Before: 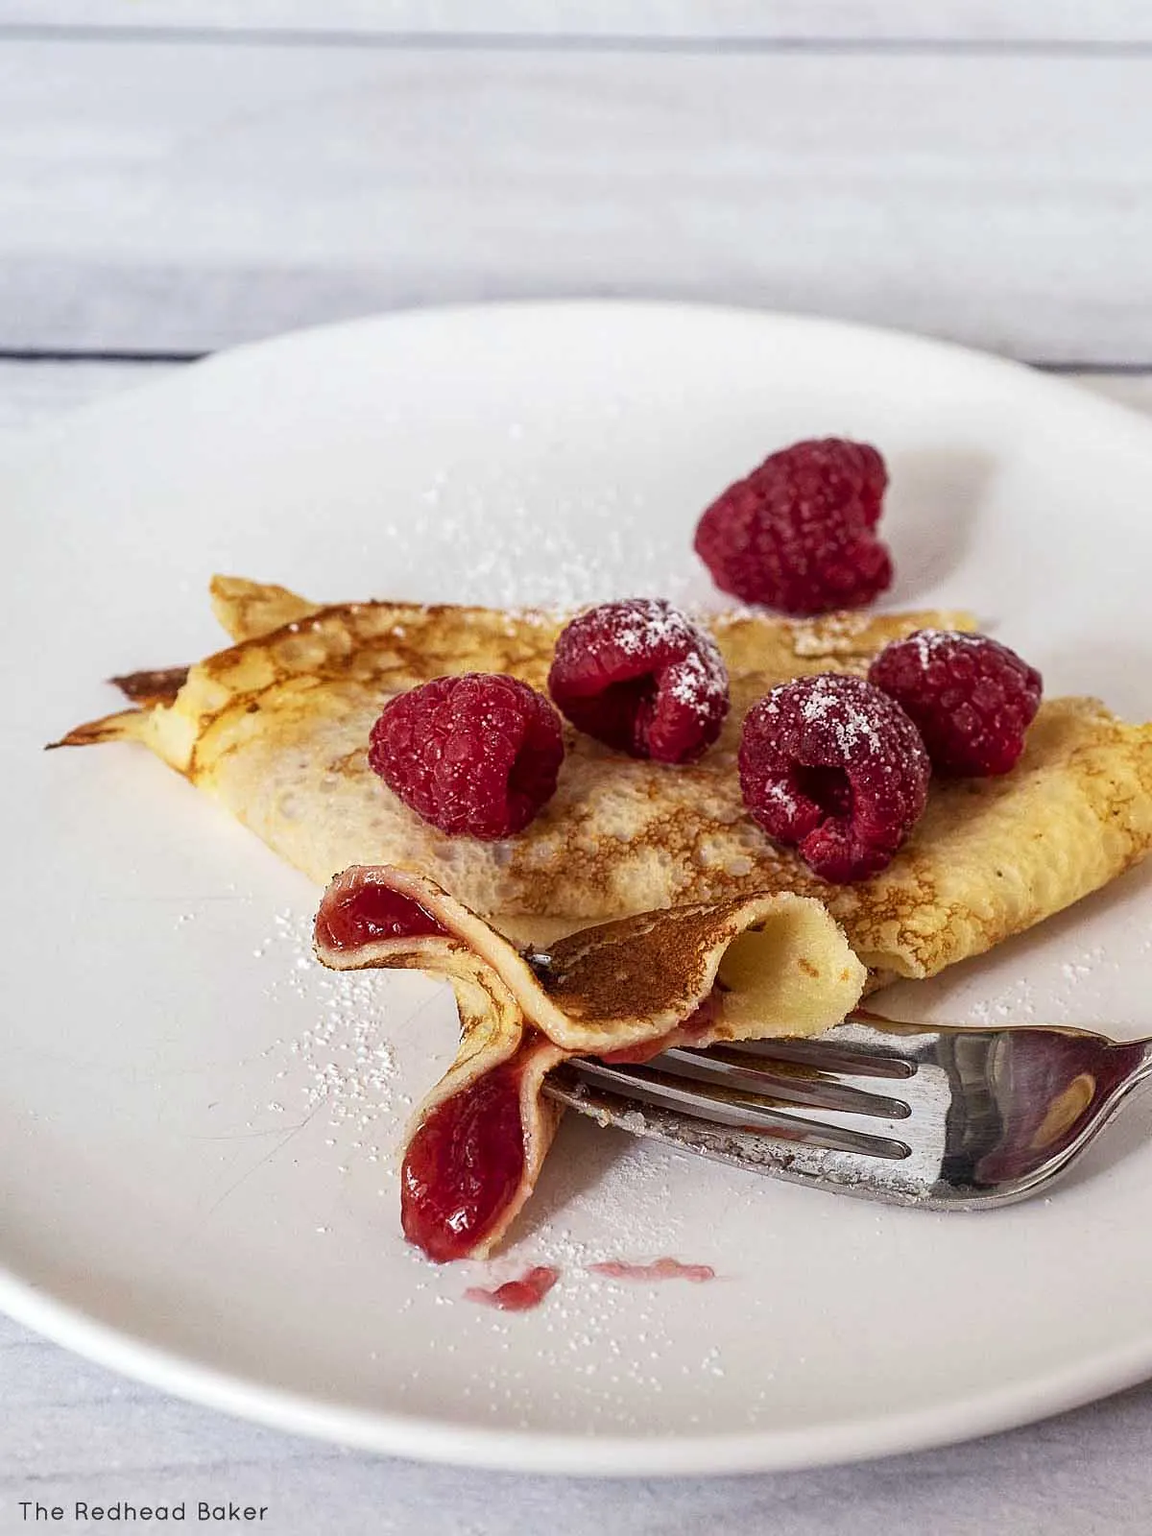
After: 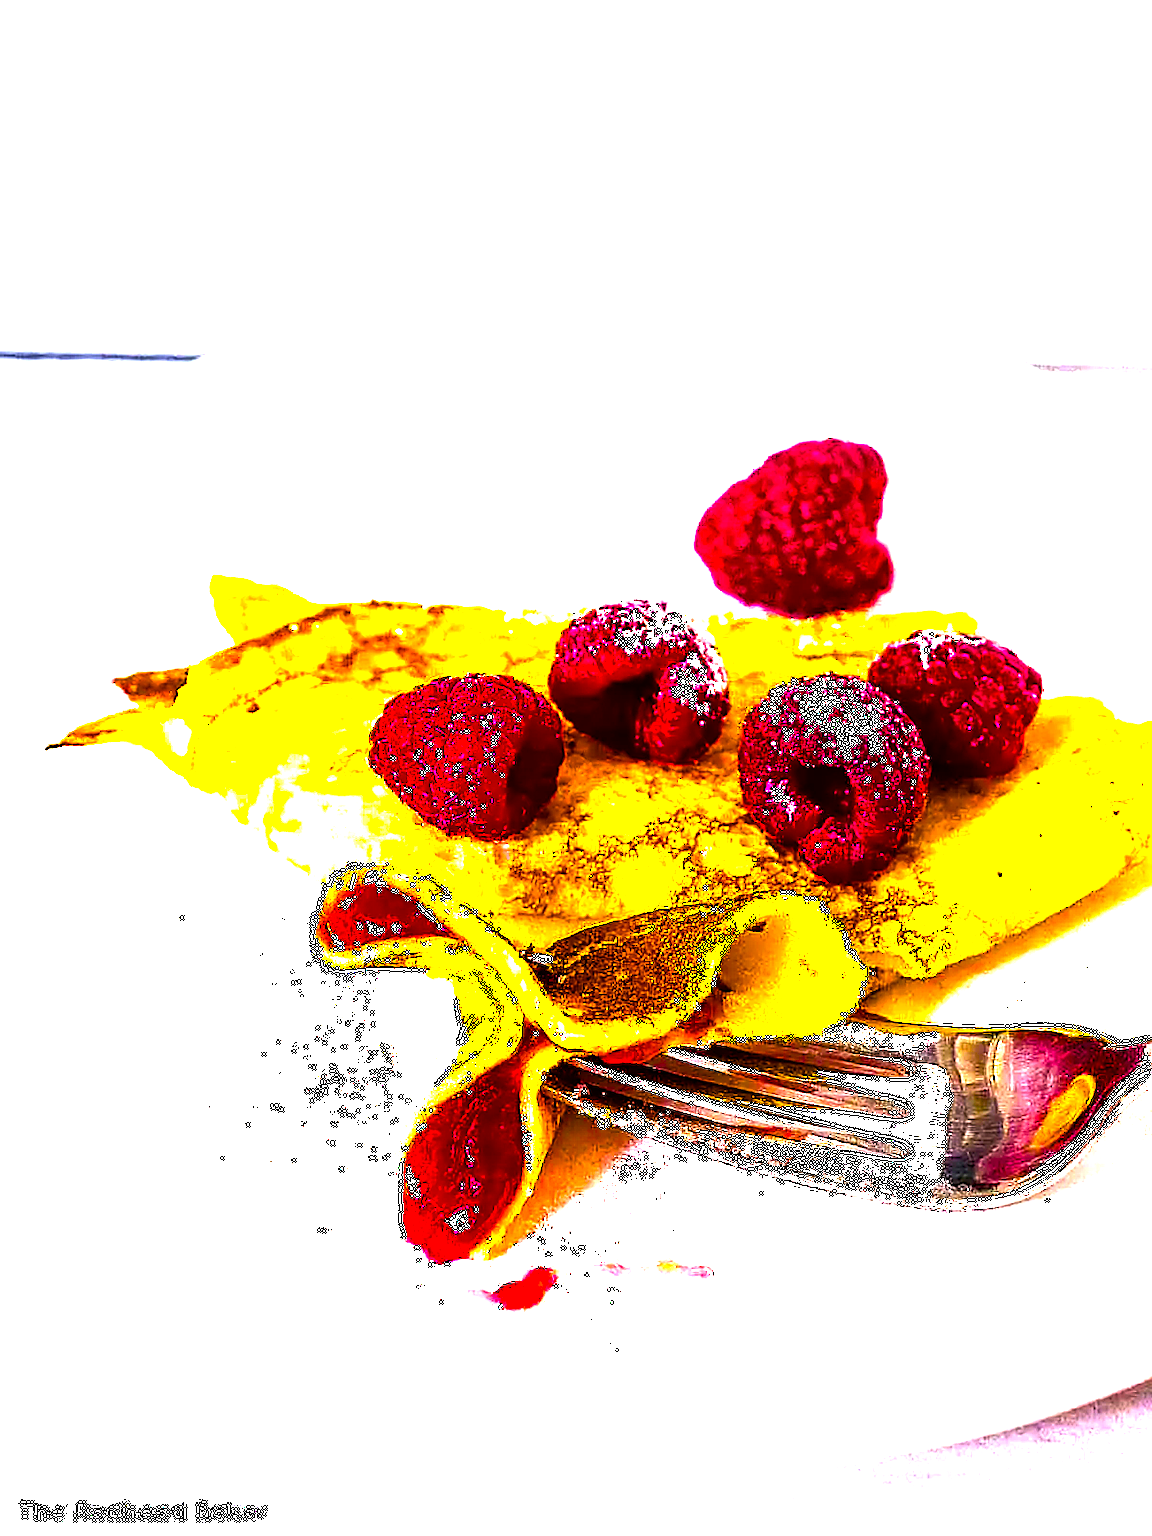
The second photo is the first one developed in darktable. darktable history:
color balance rgb: linear chroma grading › global chroma 20%, perceptual saturation grading › global saturation 65%, perceptual saturation grading › highlights 60%, perceptual saturation grading › mid-tones 50%, perceptual saturation grading › shadows 50%, perceptual brilliance grading › global brilliance 30%, perceptual brilliance grading › highlights 50%, perceptual brilliance grading › mid-tones 50%, perceptual brilliance grading › shadows -22%, global vibrance 20%
exposure: exposure 0.6 EV, compensate highlight preservation false
sharpen: radius 1.4, amount 1.25, threshold 0.7
